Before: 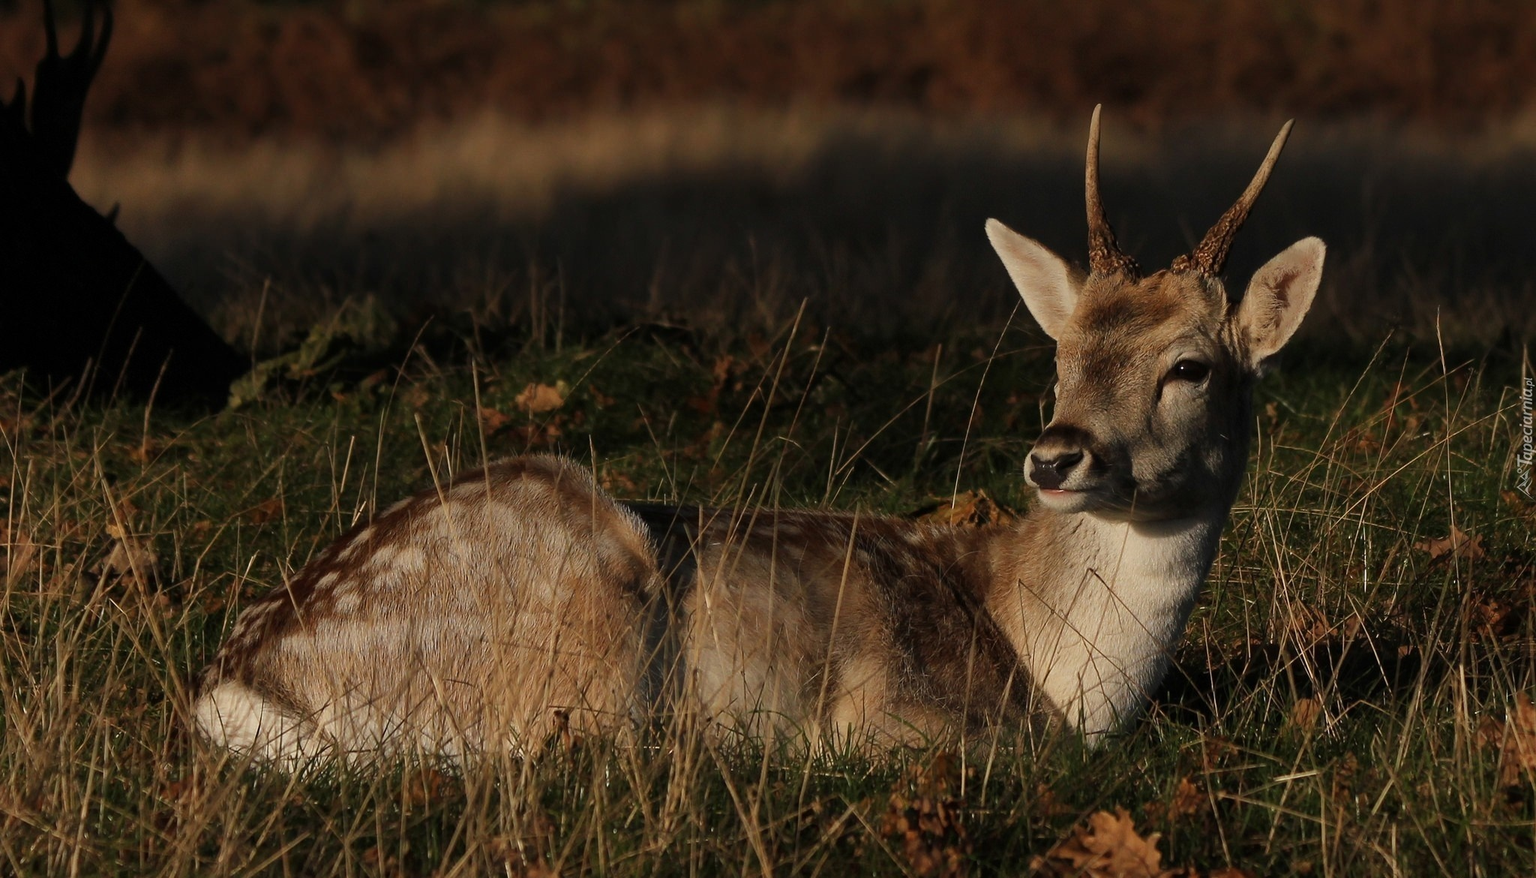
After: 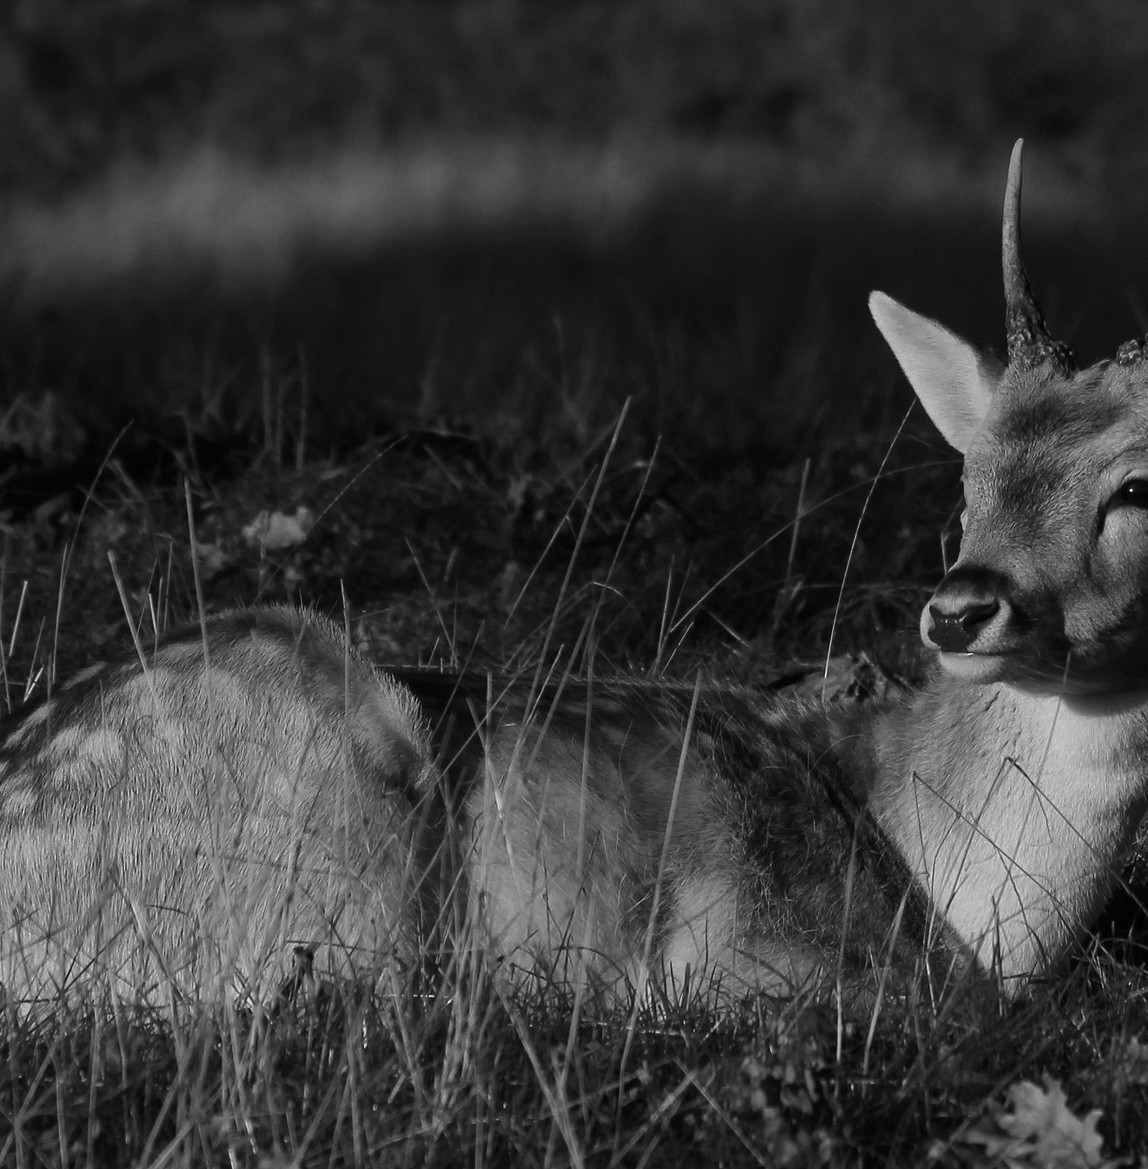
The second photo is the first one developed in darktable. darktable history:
color zones: curves: ch0 [(0.004, 0.588) (0.116, 0.636) (0.259, 0.476) (0.423, 0.464) (0.75, 0.5)]; ch1 [(0, 0) (0.143, 0) (0.286, 0) (0.429, 0) (0.571, 0) (0.714, 0) (0.857, 0)]
crop: left 21.766%, right 22.139%, bottom 0.01%
